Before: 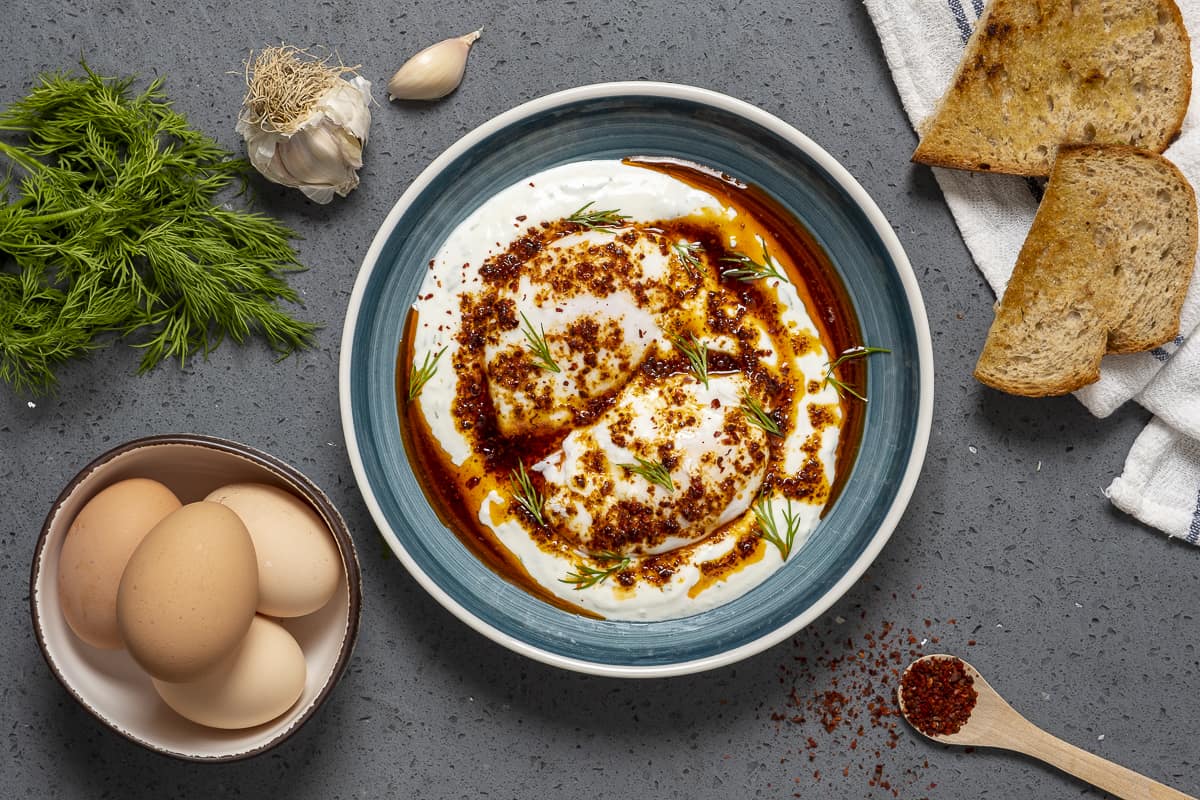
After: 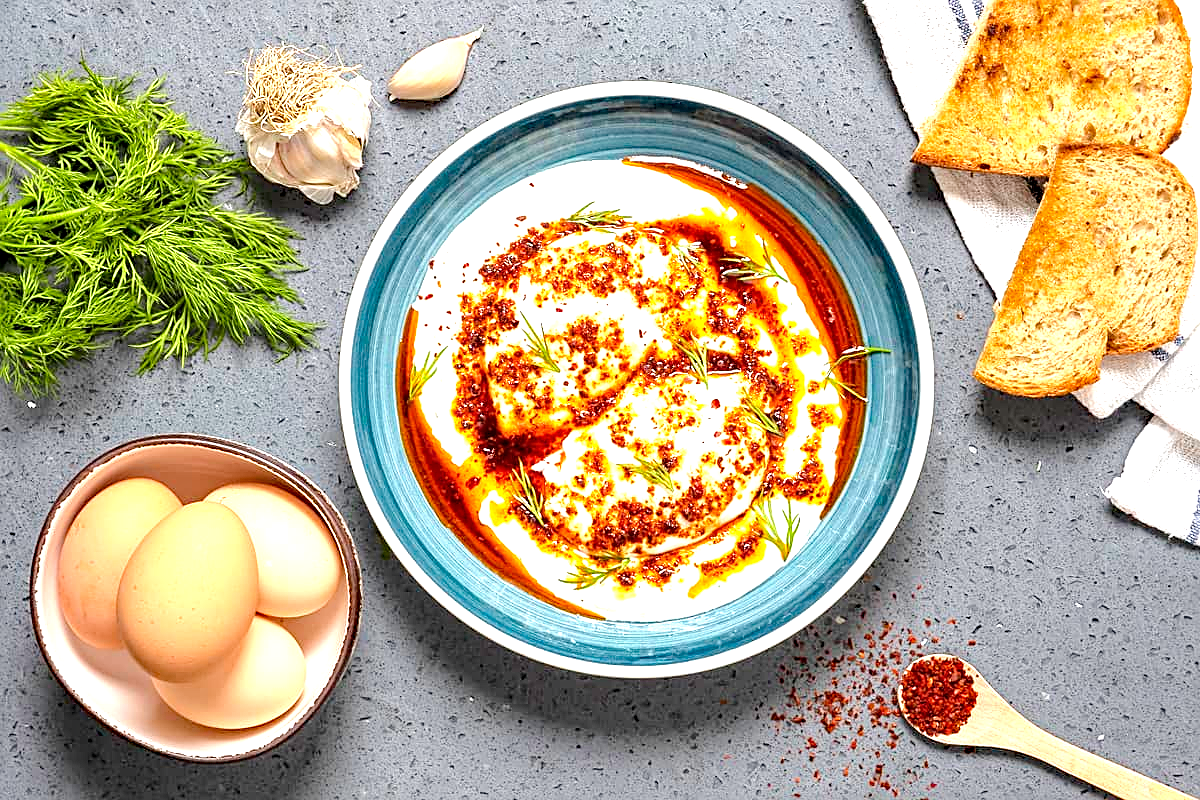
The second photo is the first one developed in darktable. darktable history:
local contrast: highlights 107%, shadows 101%, detail 120%, midtone range 0.2
exposure: black level correction 0, exposure 1.098 EV, compensate highlight preservation false
tone equalizer: -8 EV 0.981 EV, -7 EV 1.01 EV, -6 EV 0.971 EV, -5 EV 1.03 EV, -4 EV 1.01 EV, -3 EV 0.756 EV, -2 EV 0.513 EV, -1 EV 0.262 EV, edges refinement/feathering 500, mask exposure compensation -1.57 EV, preserve details no
sharpen: on, module defaults
haze removal: compatibility mode true, adaptive false
